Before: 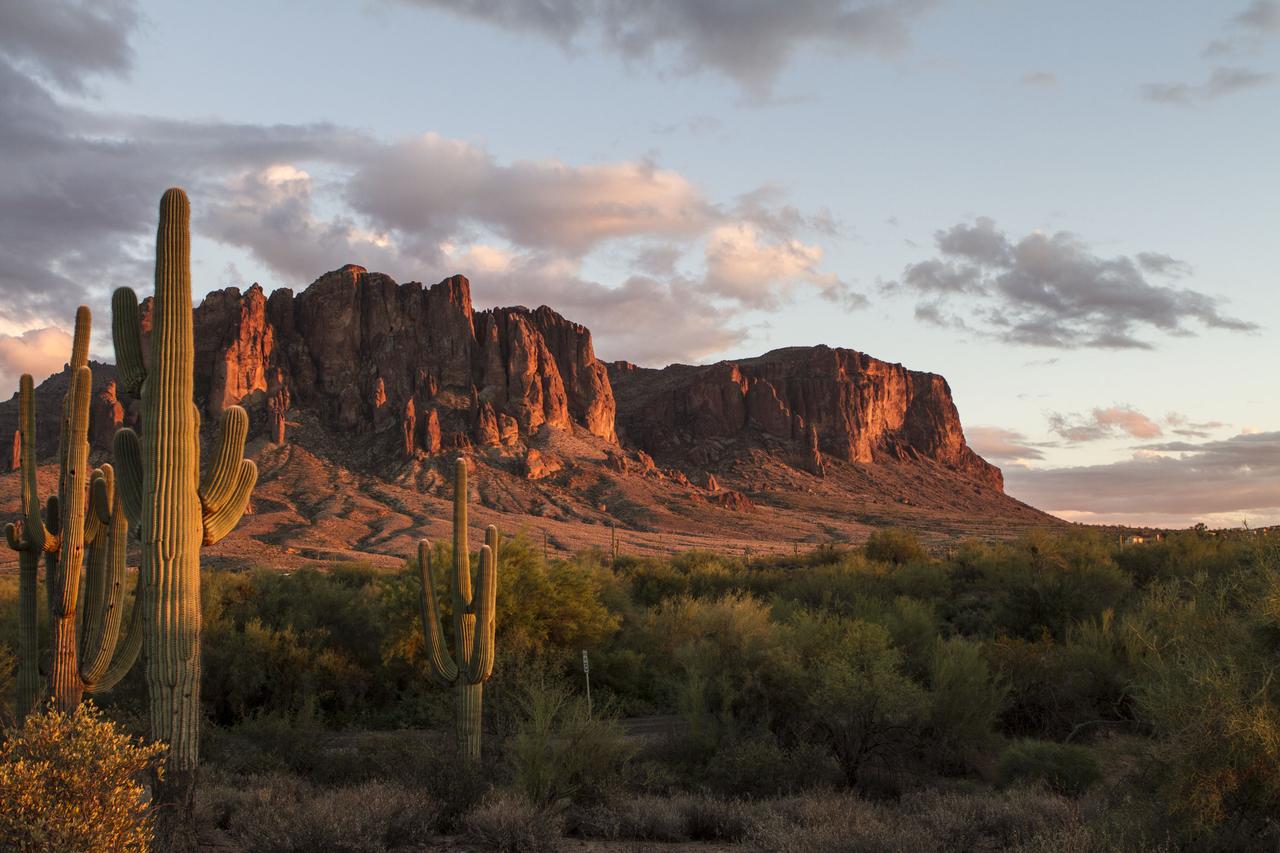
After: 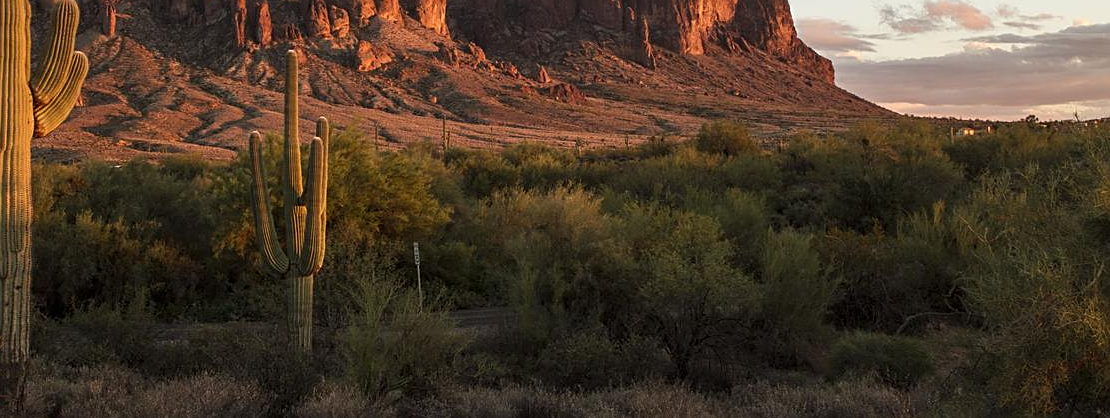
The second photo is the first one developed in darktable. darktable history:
crop and rotate: left 13.261%, top 47.941%, bottom 2.941%
sharpen: on, module defaults
exposure: compensate exposure bias true, compensate highlight preservation false
